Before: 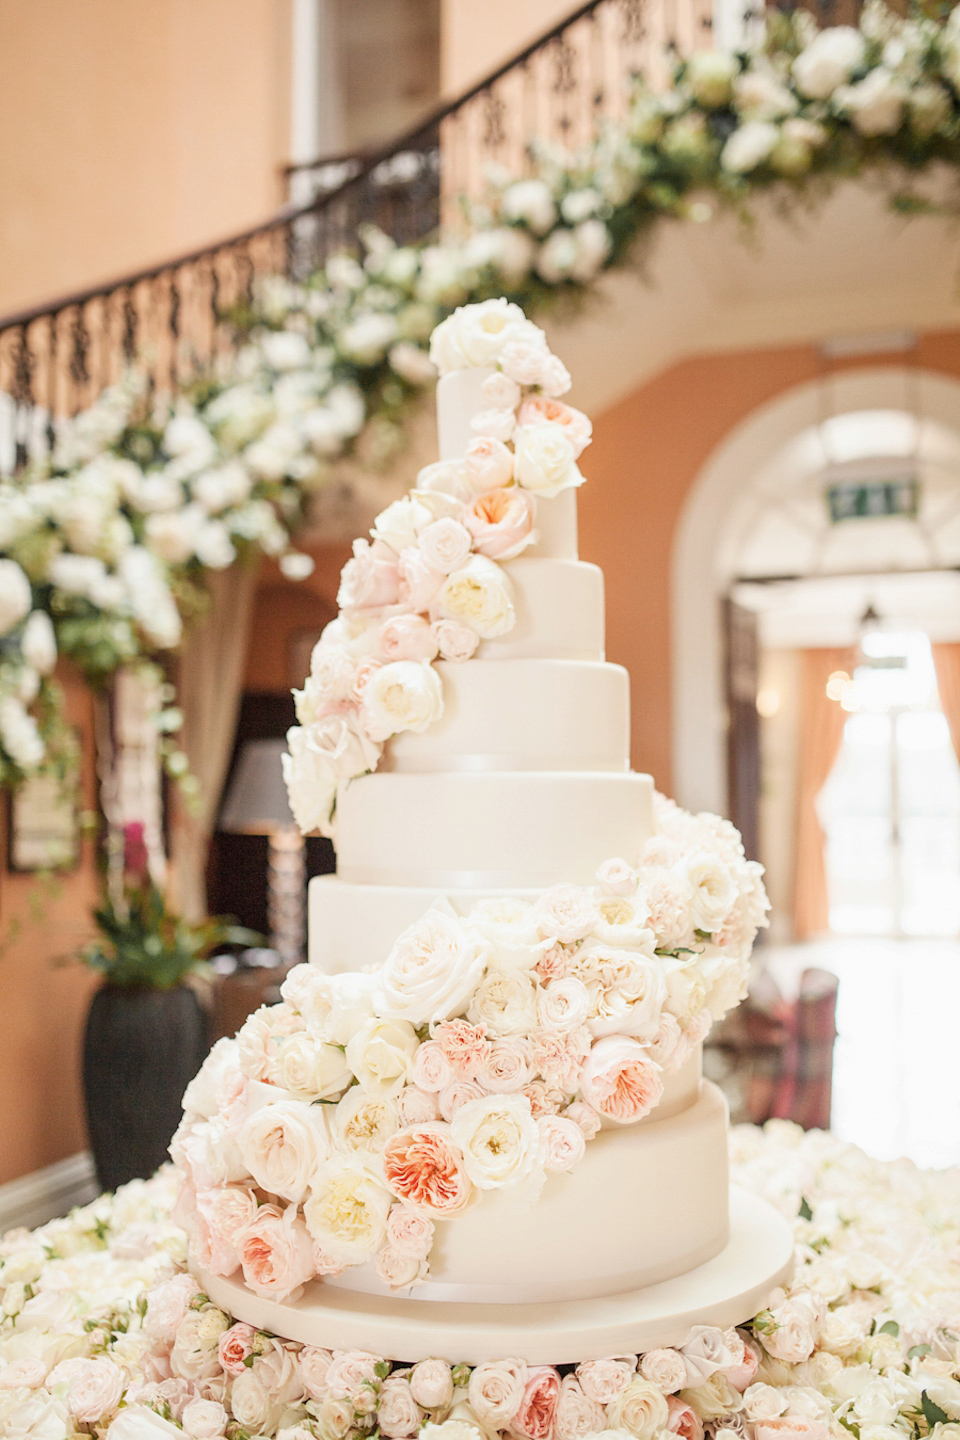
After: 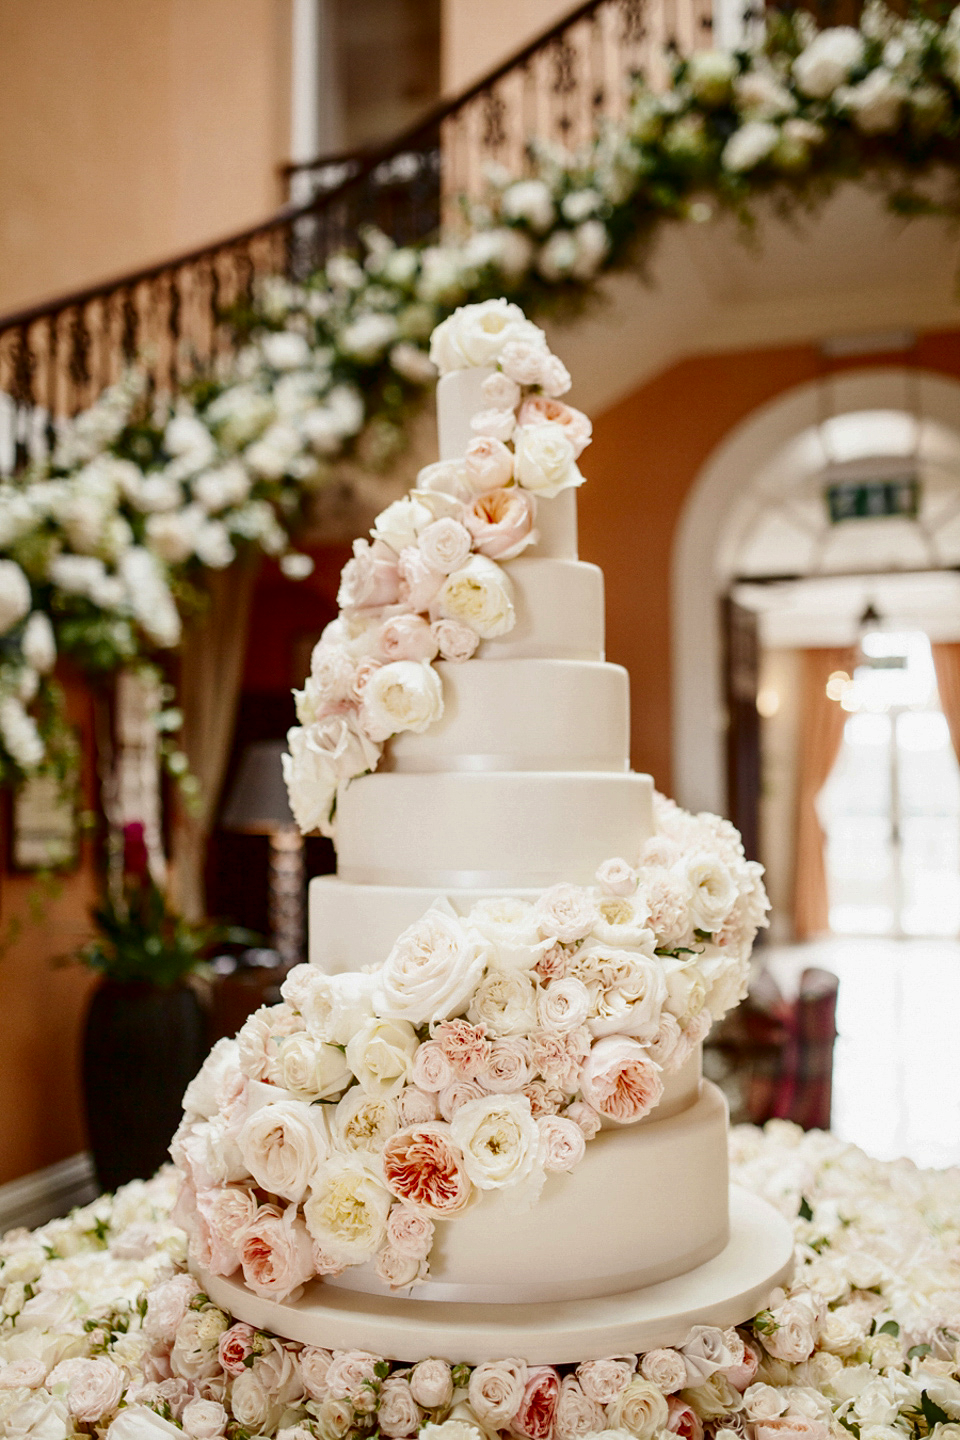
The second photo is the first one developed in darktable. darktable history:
contrast brightness saturation: contrast 0.093, brightness -0.581, saturation 0.166
